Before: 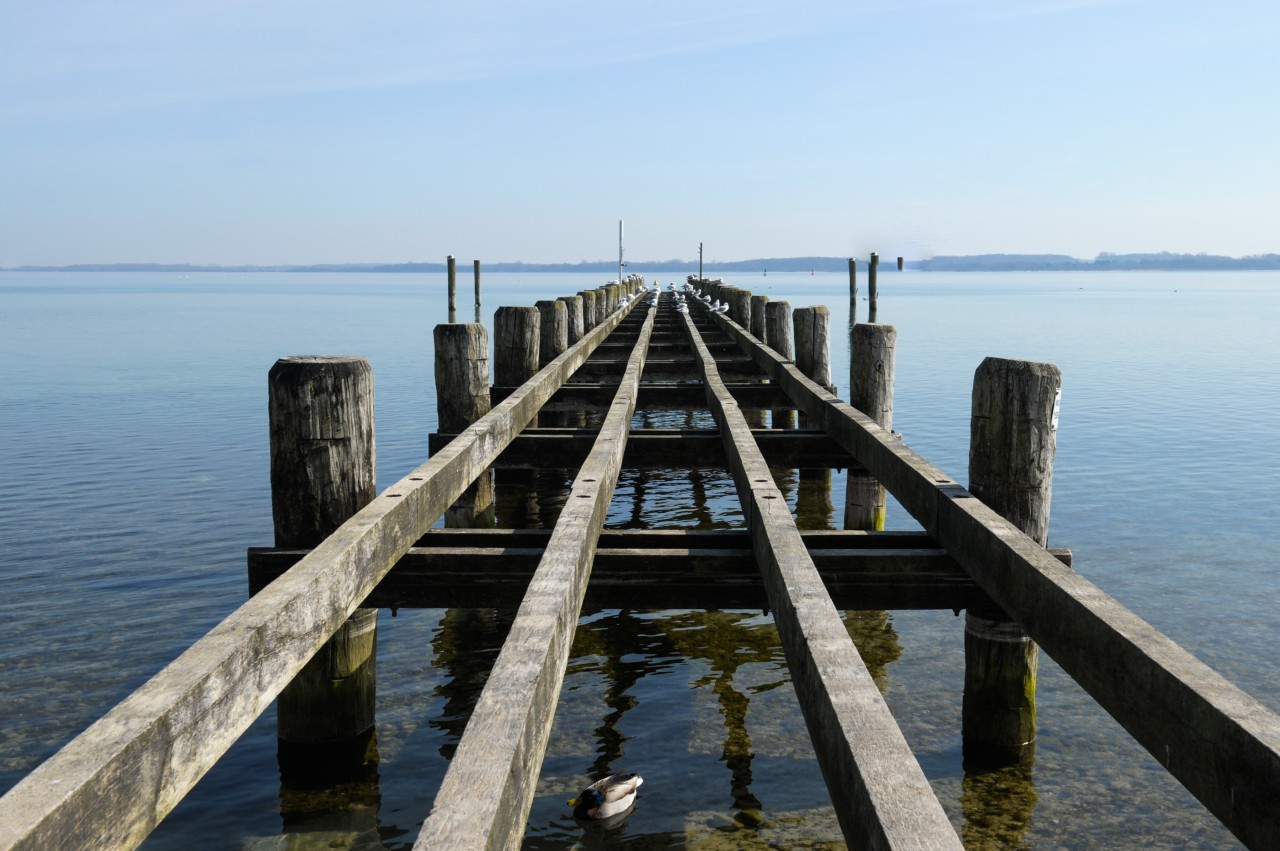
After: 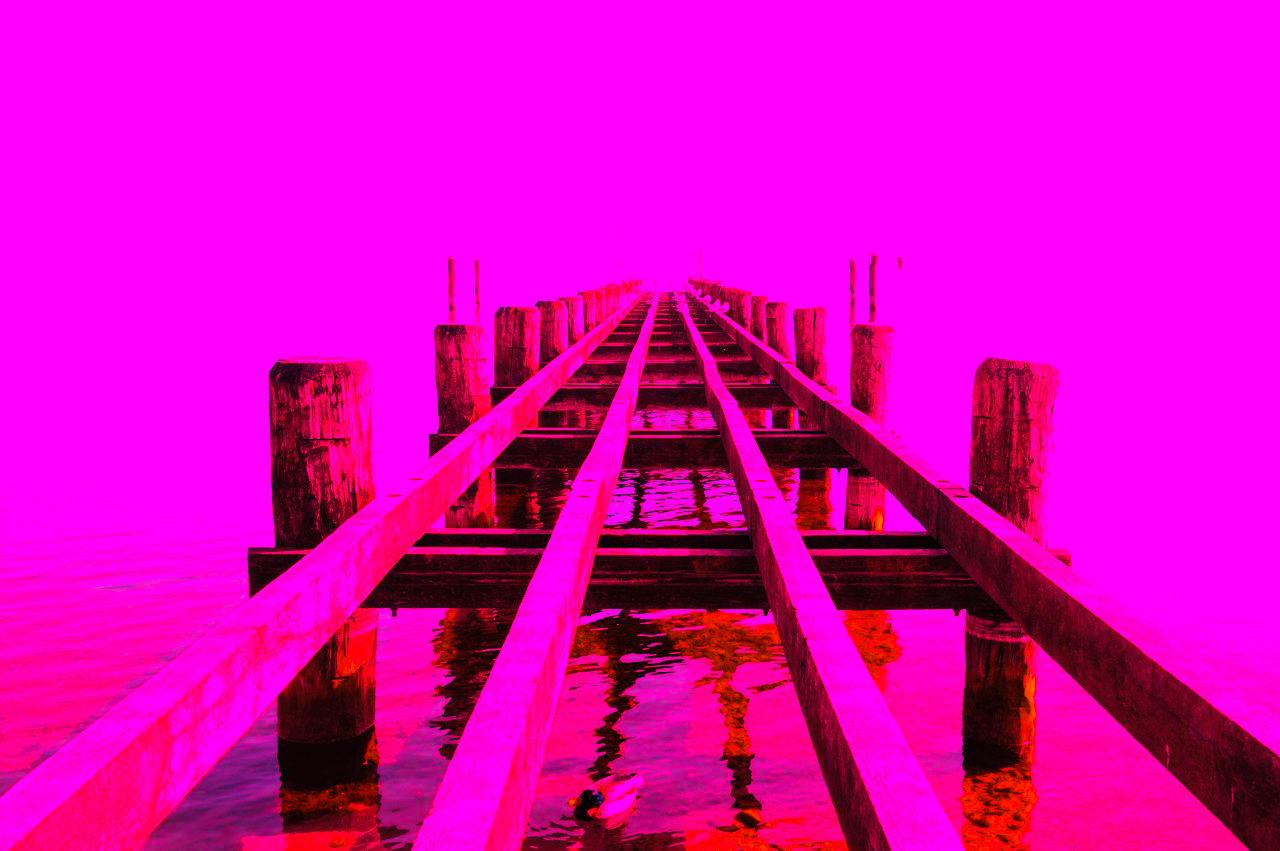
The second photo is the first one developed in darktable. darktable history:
white balance: red 4.26, blue 1.802
color balance rgb: perceptual saturation grading › global saturation 25%, global vibrance 20%
